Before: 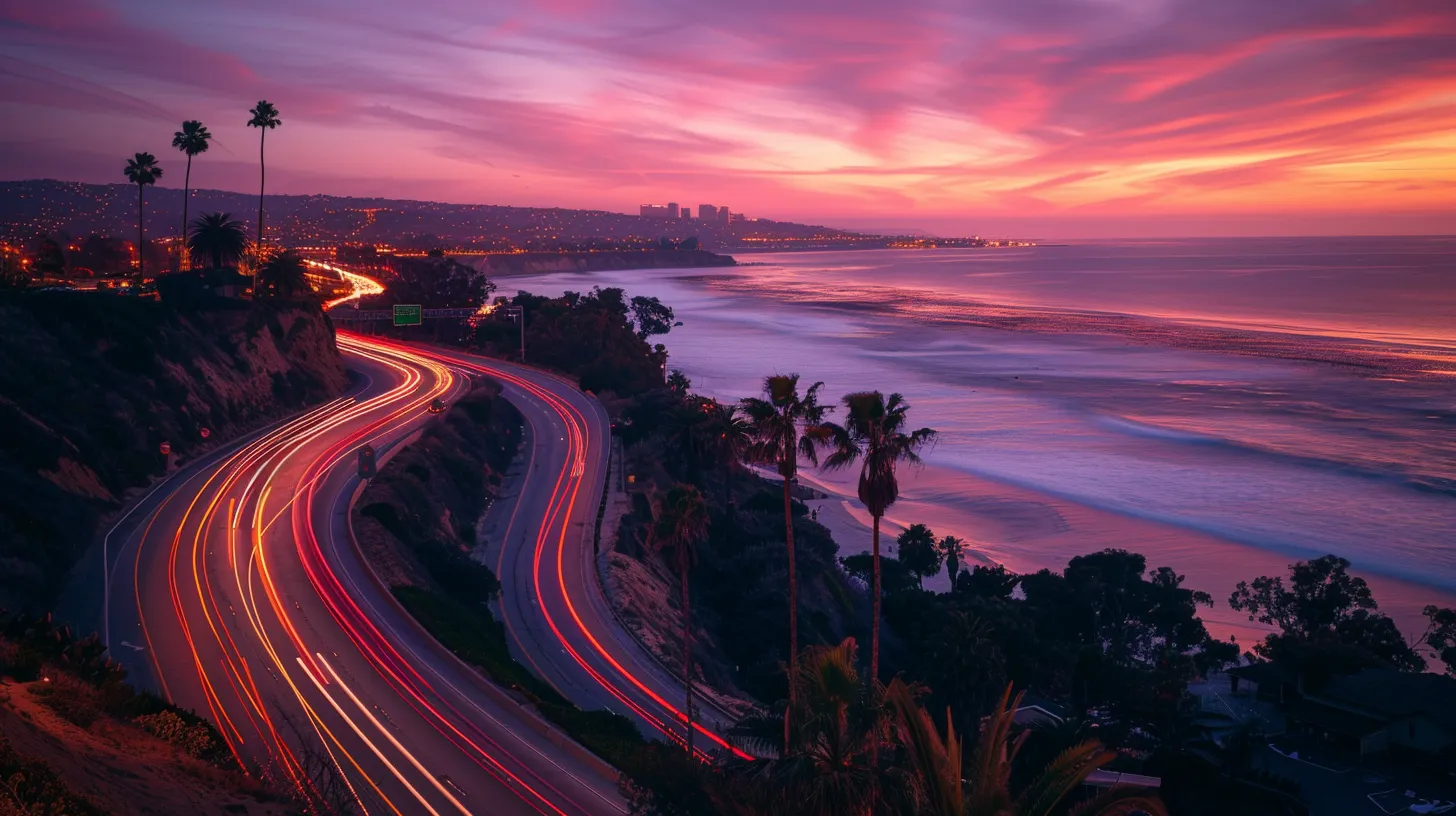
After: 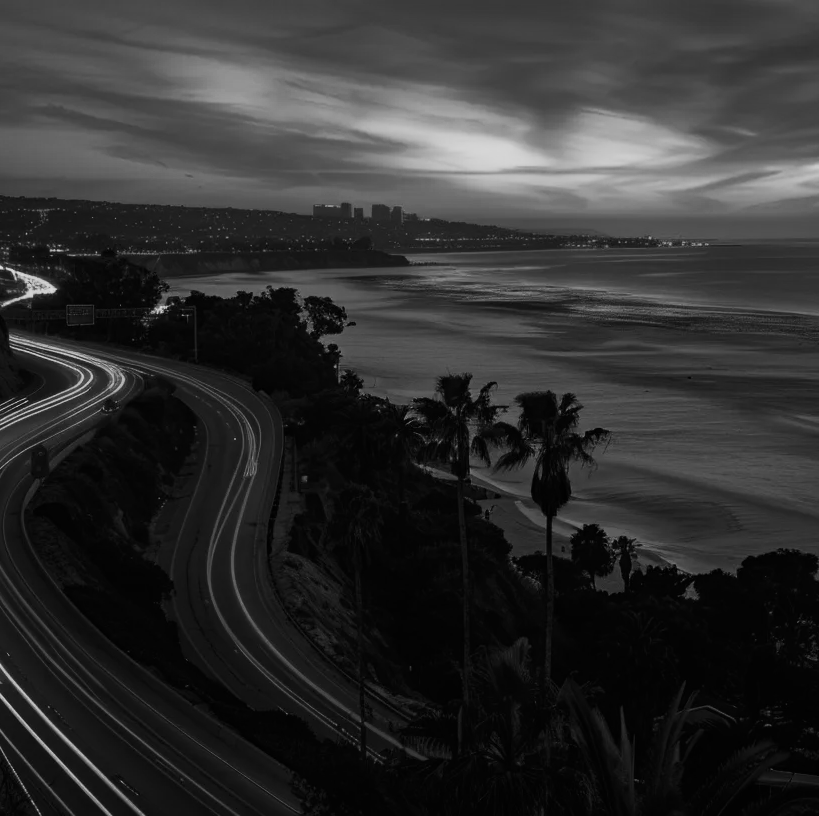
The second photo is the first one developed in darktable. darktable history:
color correction: highlights a* 7.34, highlights b* 4.37
monochrome: a -11.7, b 1.62, size 0.5, highlights 0.38
white balance: red 1.042, blue 1.17
contrast brightness saturation: contrast 0.28
haze removal: compatibility mode true, adaptive false
exposure: exposure -0.293 EV, compensate highlight preservation false
velvia: strength 39.63%
crop and rotate: left 22.516%, right 21.234%
